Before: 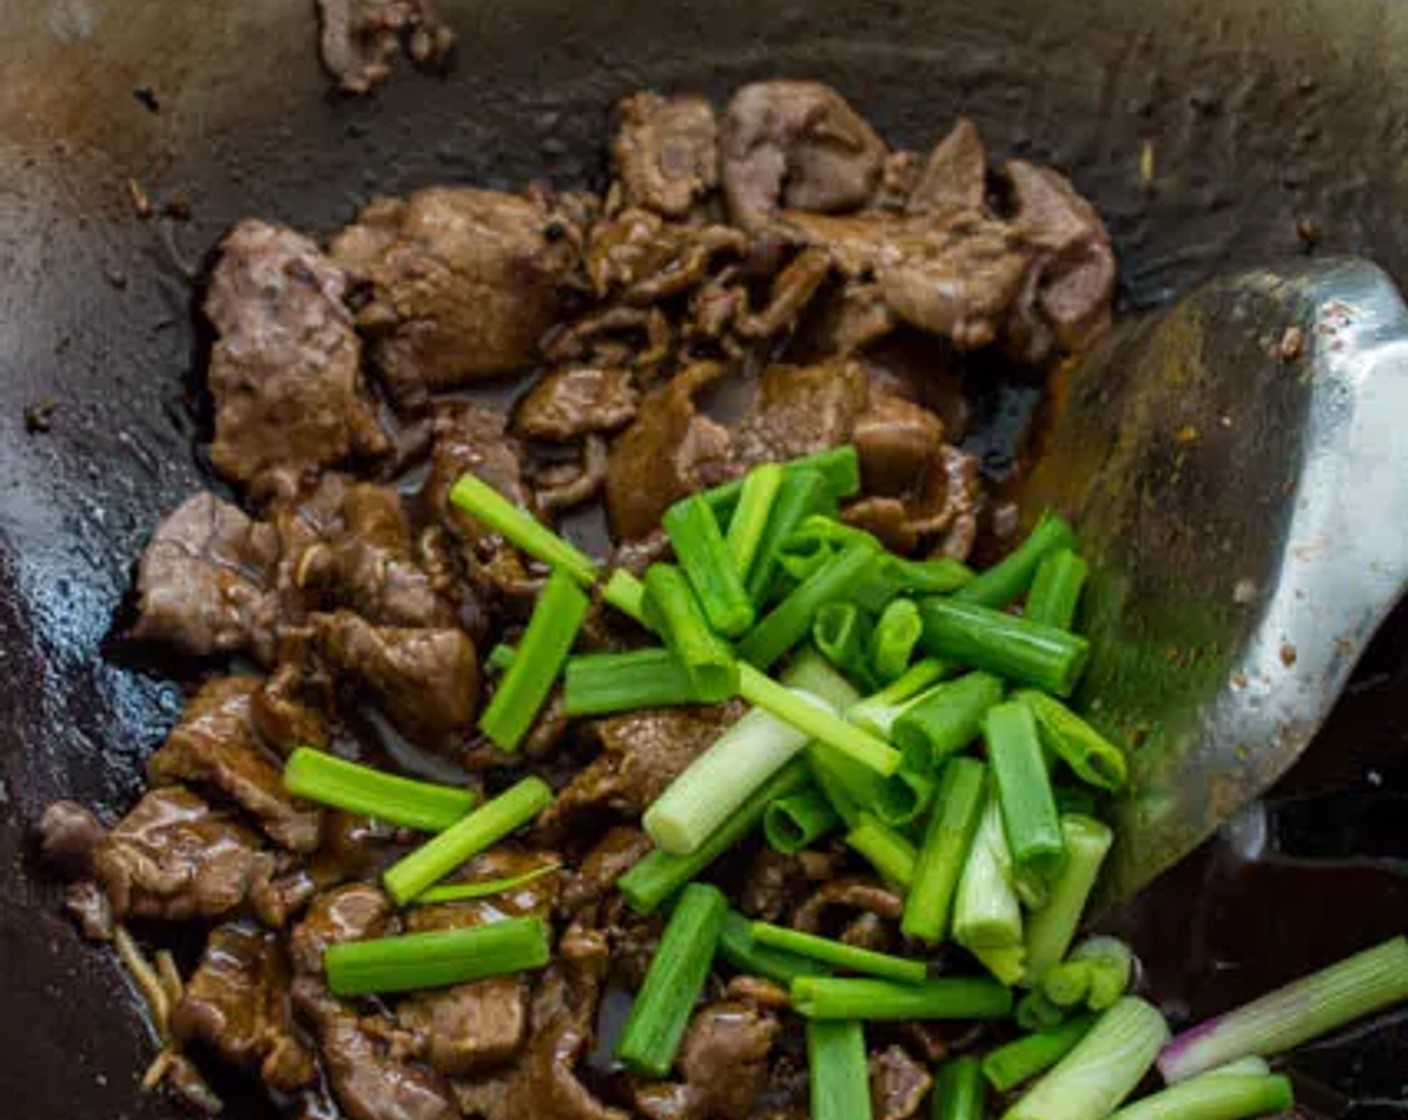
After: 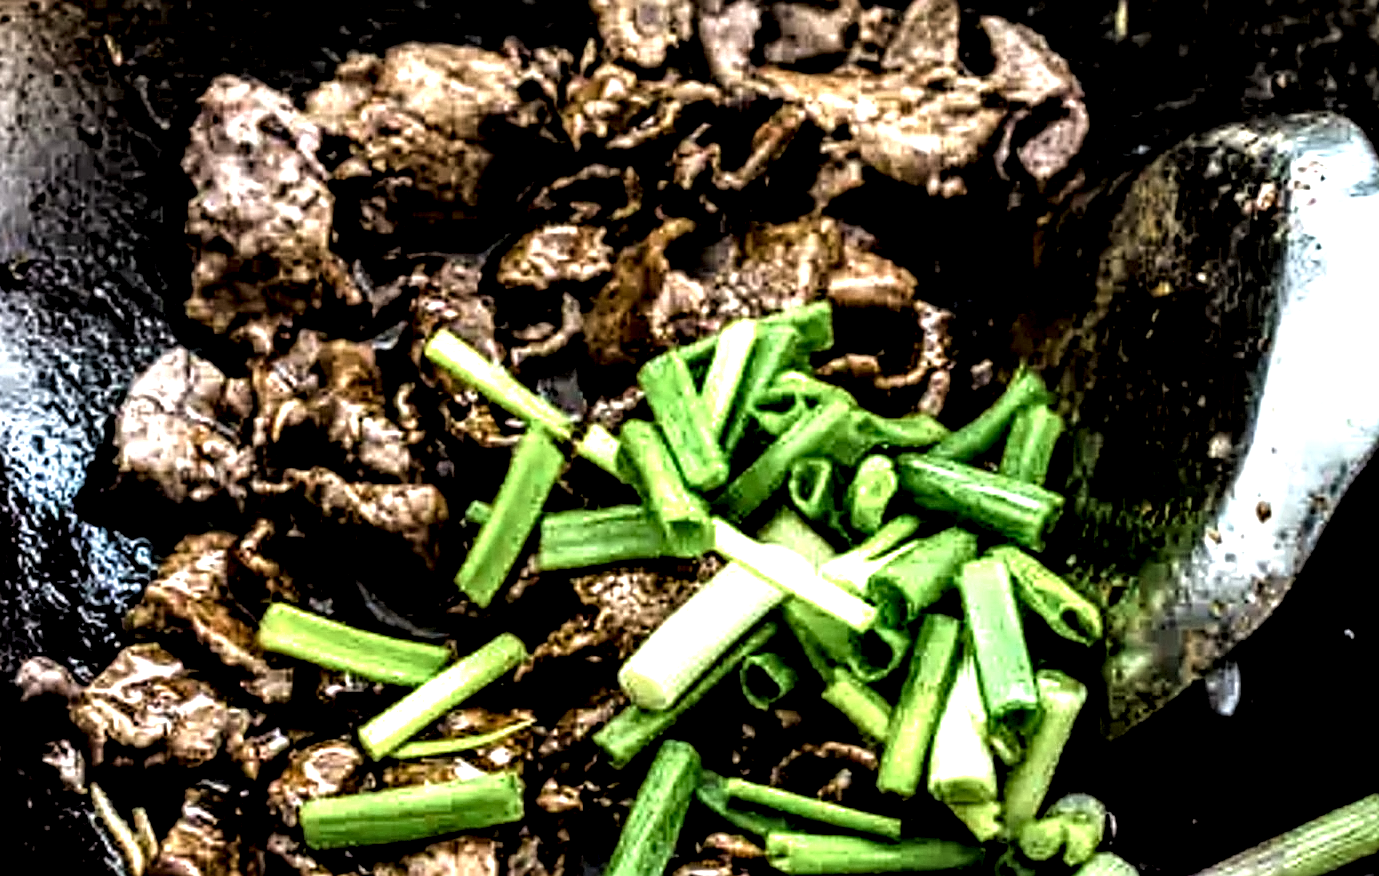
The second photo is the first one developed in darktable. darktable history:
tone equalizer: -8 EV -0.723 EV, -7 EV -0.705 EV, -6 EV -0.593 EV, -5 EV -0.375 EV, -3 EV 0.383 EV, -2 EV 0.6 EV, -1 EV 0.692 EV, +0 EV 0.744 EV
crop and rotate: left 1.843%, top 12.908%, right 0.207%, bottom 8.828%
local contrast: shadows 166%, detail 223%
sharpen: on, module defaults
filmic rgb: black relative exposure -3.63 EV, white relative exposure 2.13 EV, hardness 3.62
